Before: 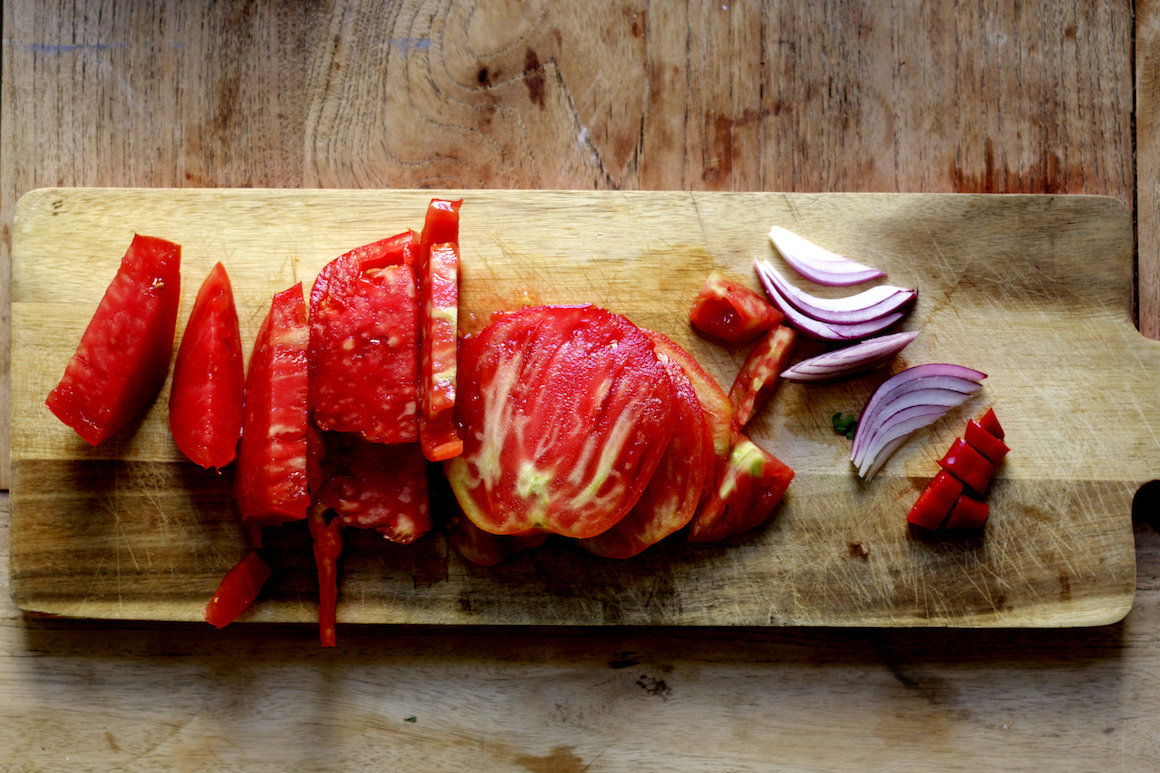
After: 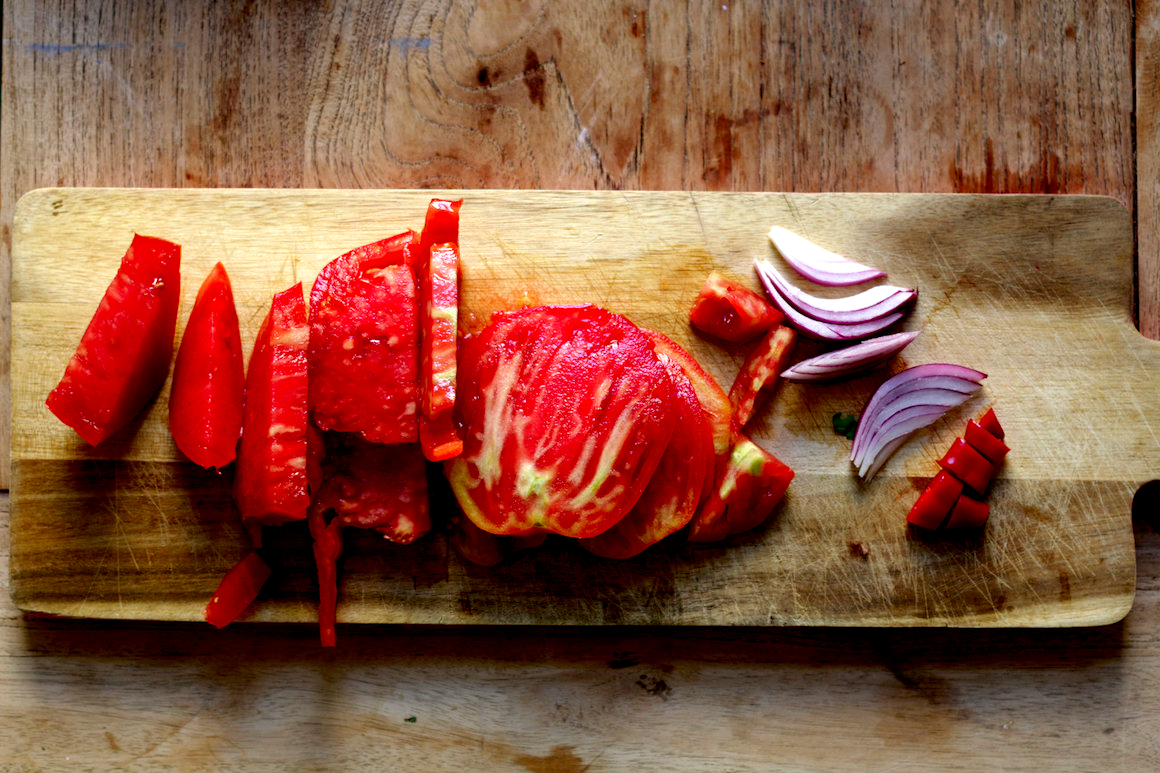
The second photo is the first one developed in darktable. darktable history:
contrast brightness saturation: brightness -0.09
levels: levels [0, 0.476, 0.951]
